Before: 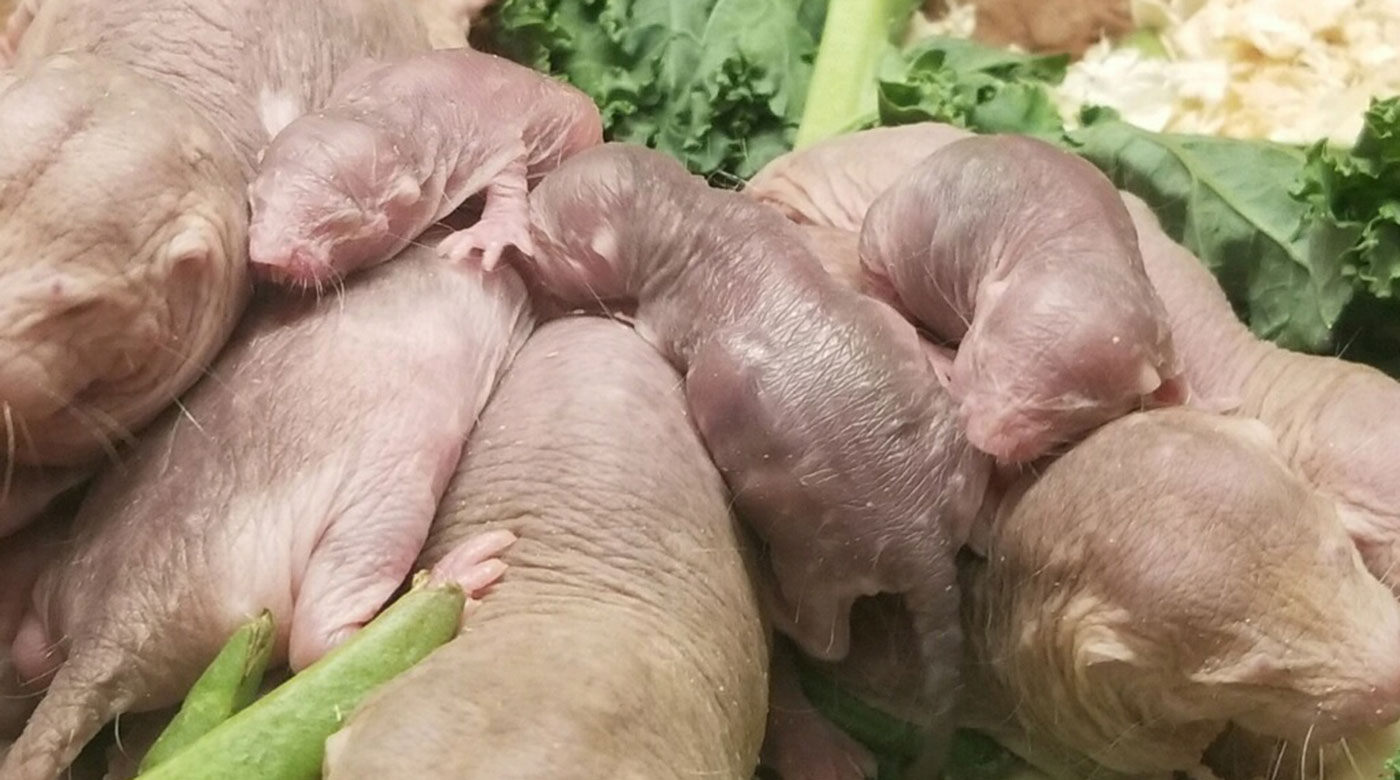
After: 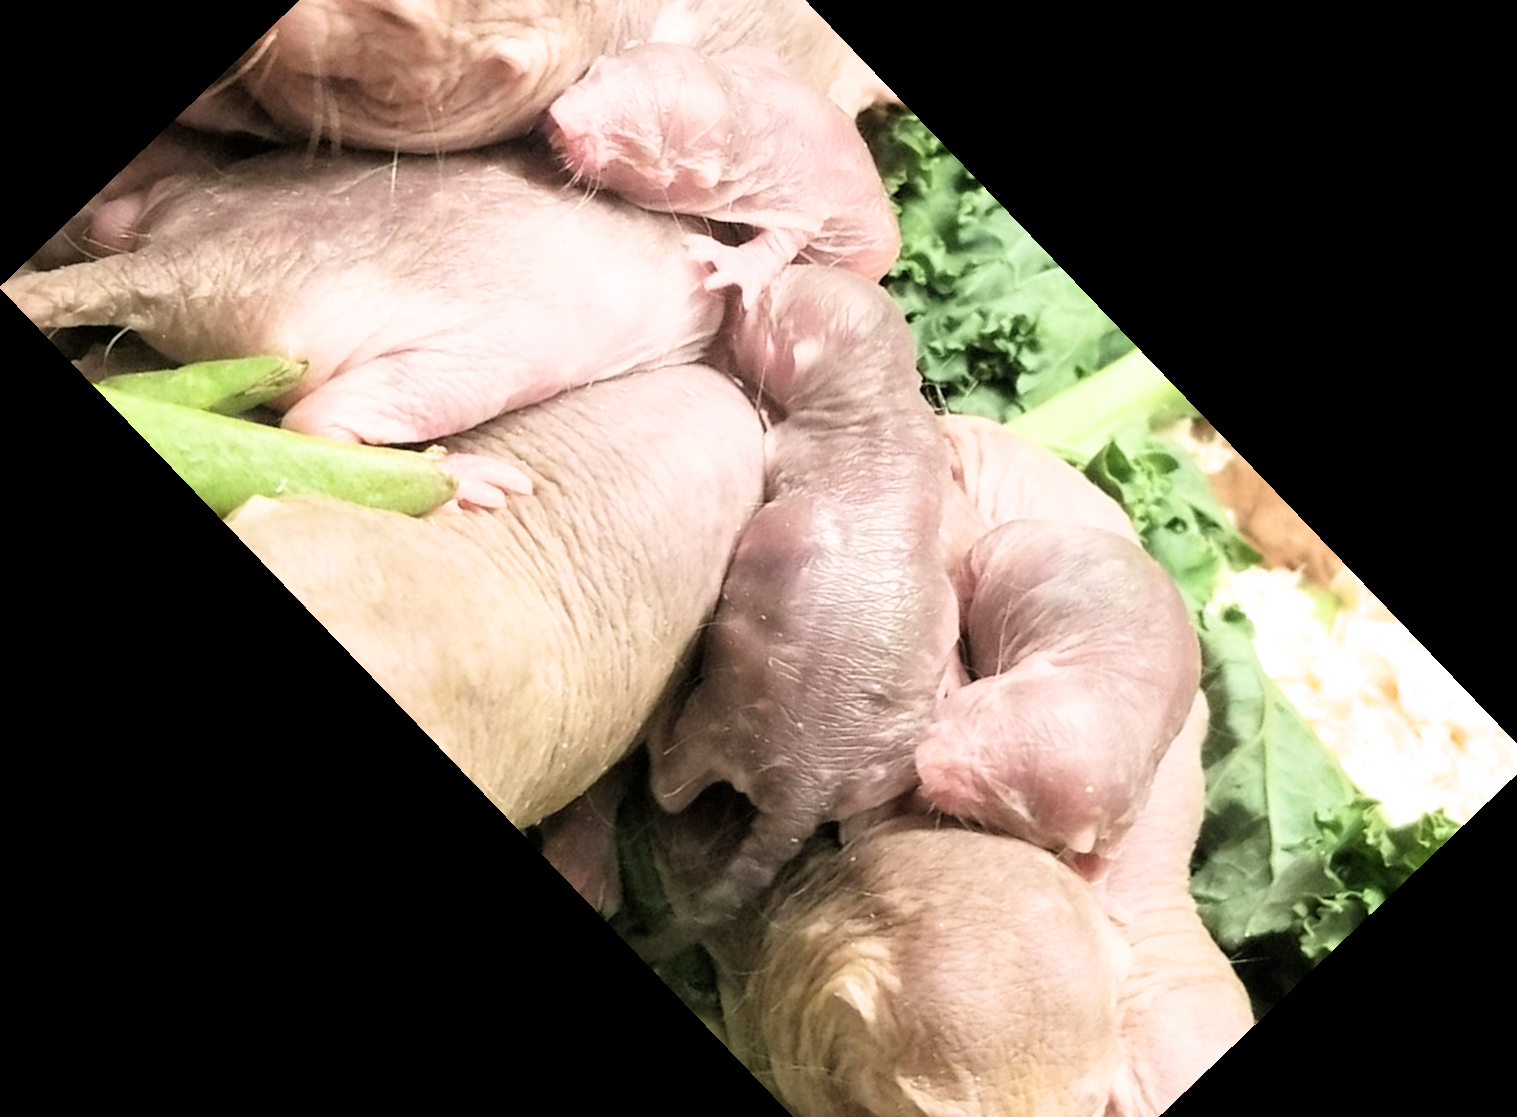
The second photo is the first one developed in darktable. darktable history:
crop and rotate: angle -46.26°, top 16.234%, right 0.912%, bottom 11.704%
exposure: black level correction 0, exposure 0.877 EV, compensate exposure bias true, compensate highlight preservation false
filmic rgb: black relative exposure -4 EV, white relative exposure 3 EV, hardness 3.02, contrast 1.4
